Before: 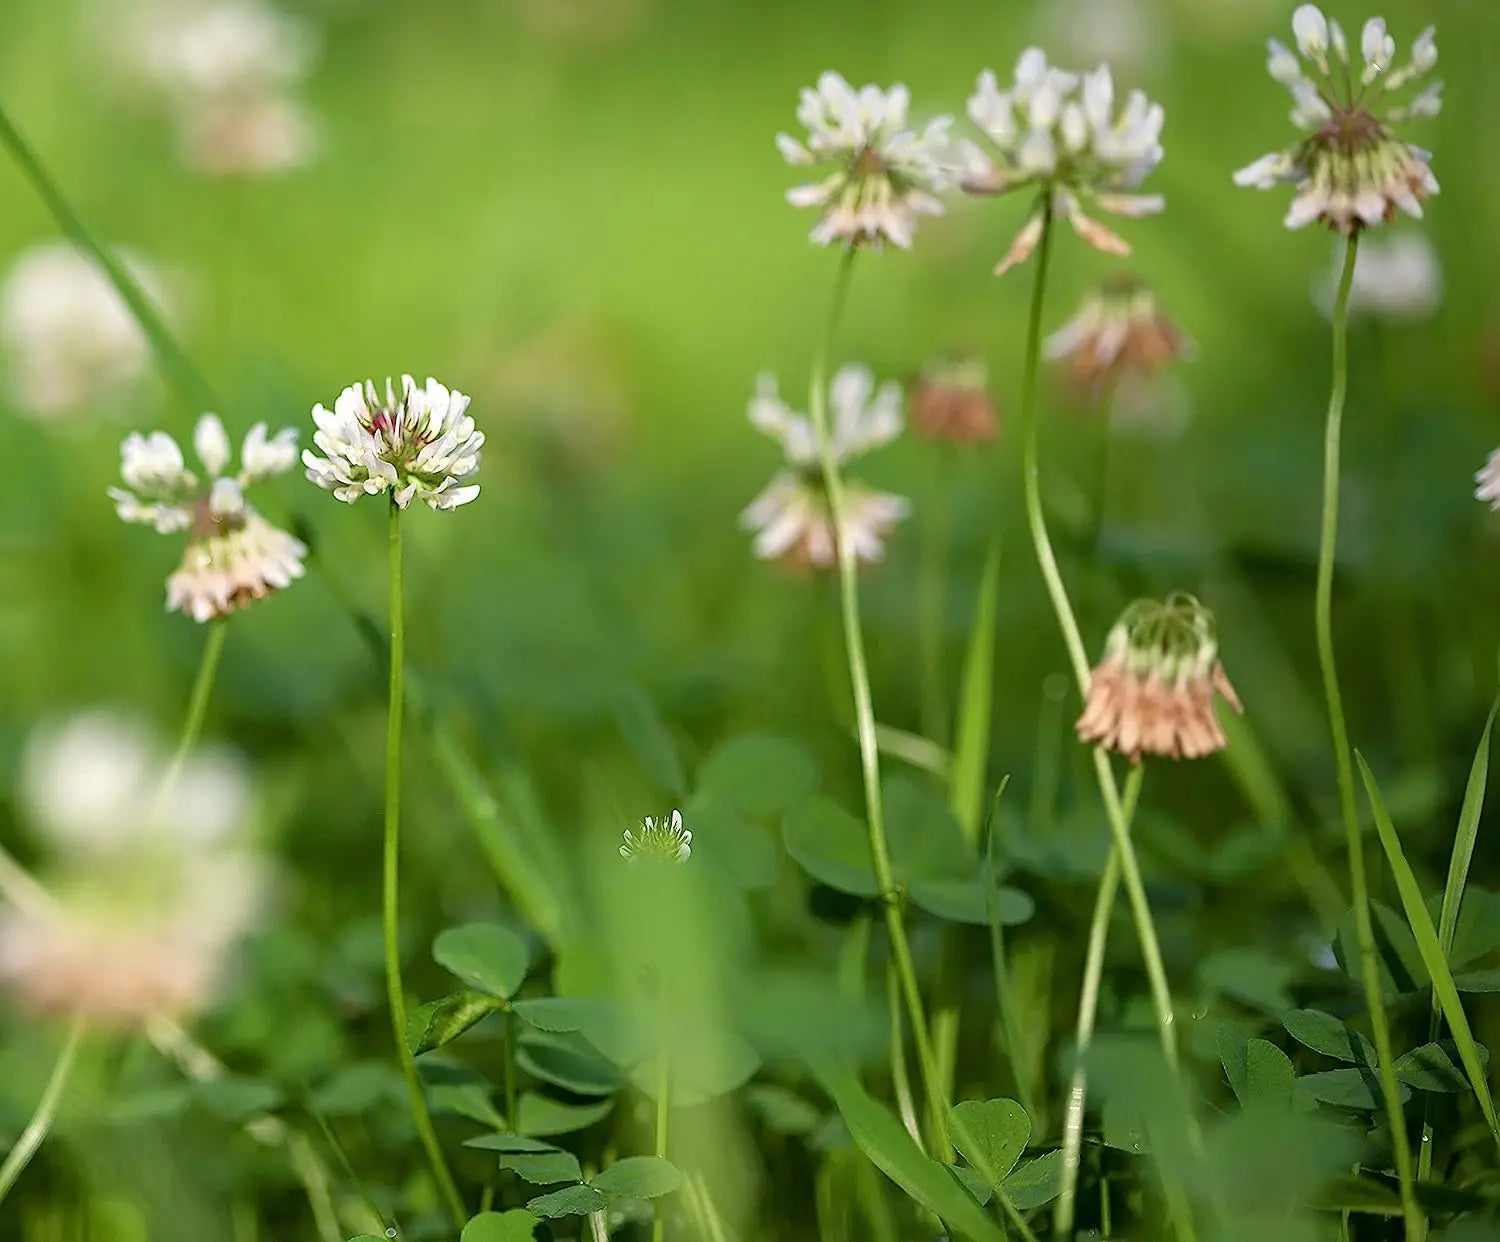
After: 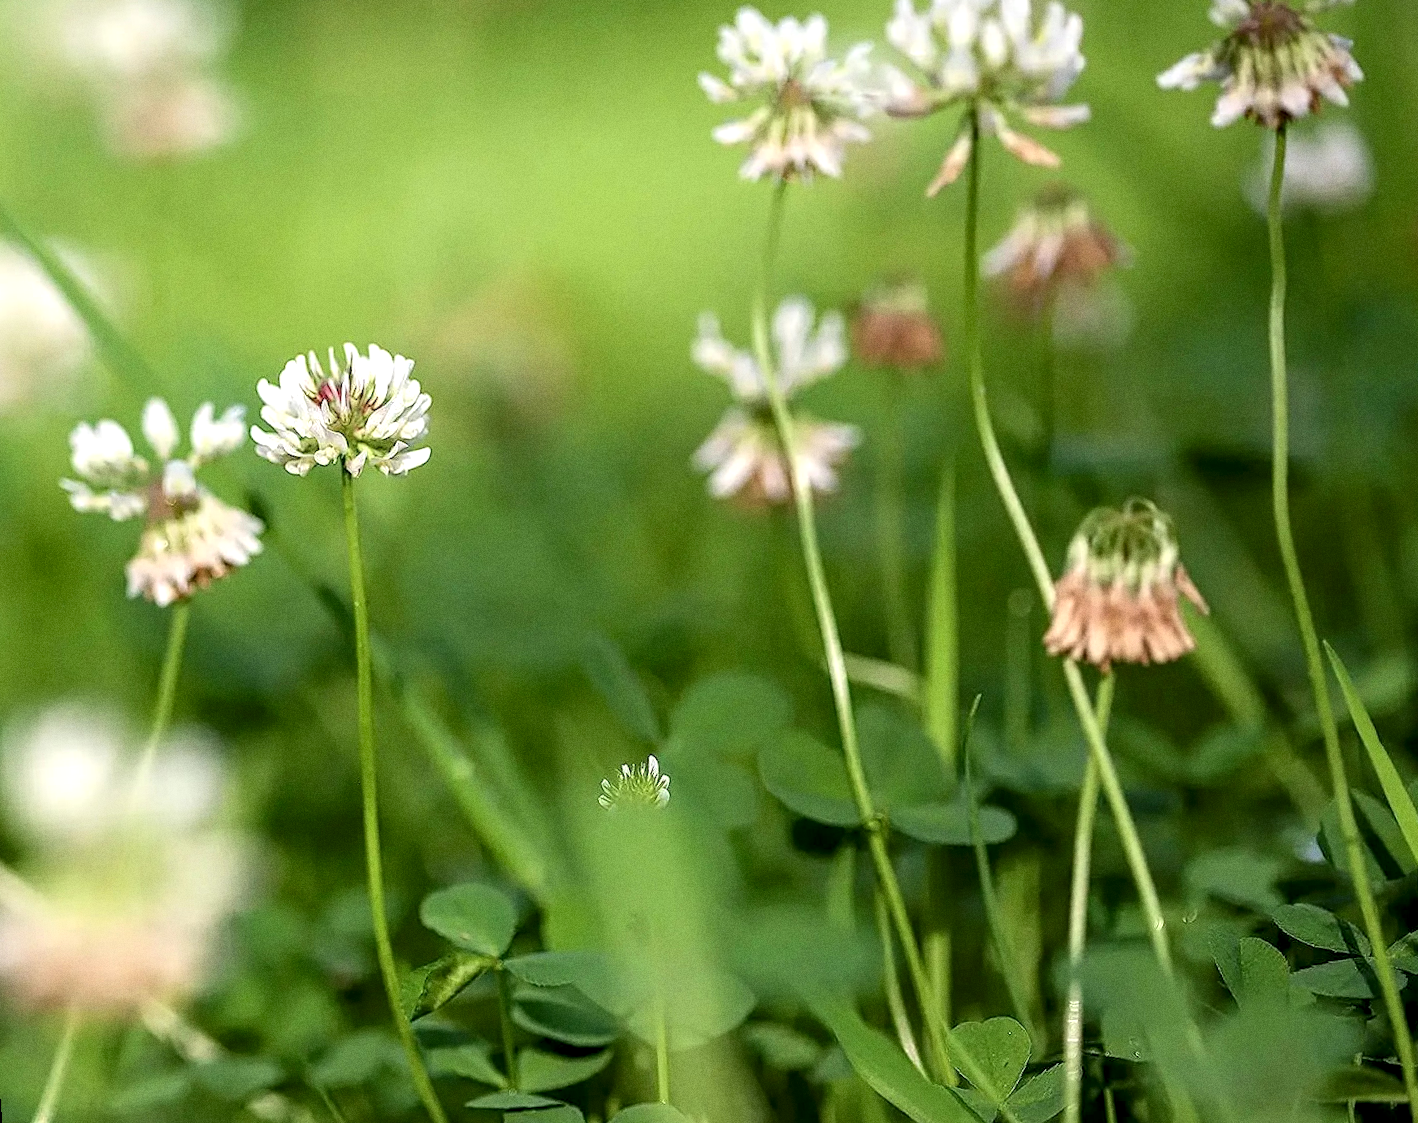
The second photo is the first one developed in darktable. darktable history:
grain: on, module defaults
local contrast: highlights 59%, detail 145%
rotate and perspective: rotation -4.57°, crop left 0.054, crop right 0.944, crop top 0.087, crop bottom 0.914
shadows and highlights: highlights 70.7, soften with gaussian
